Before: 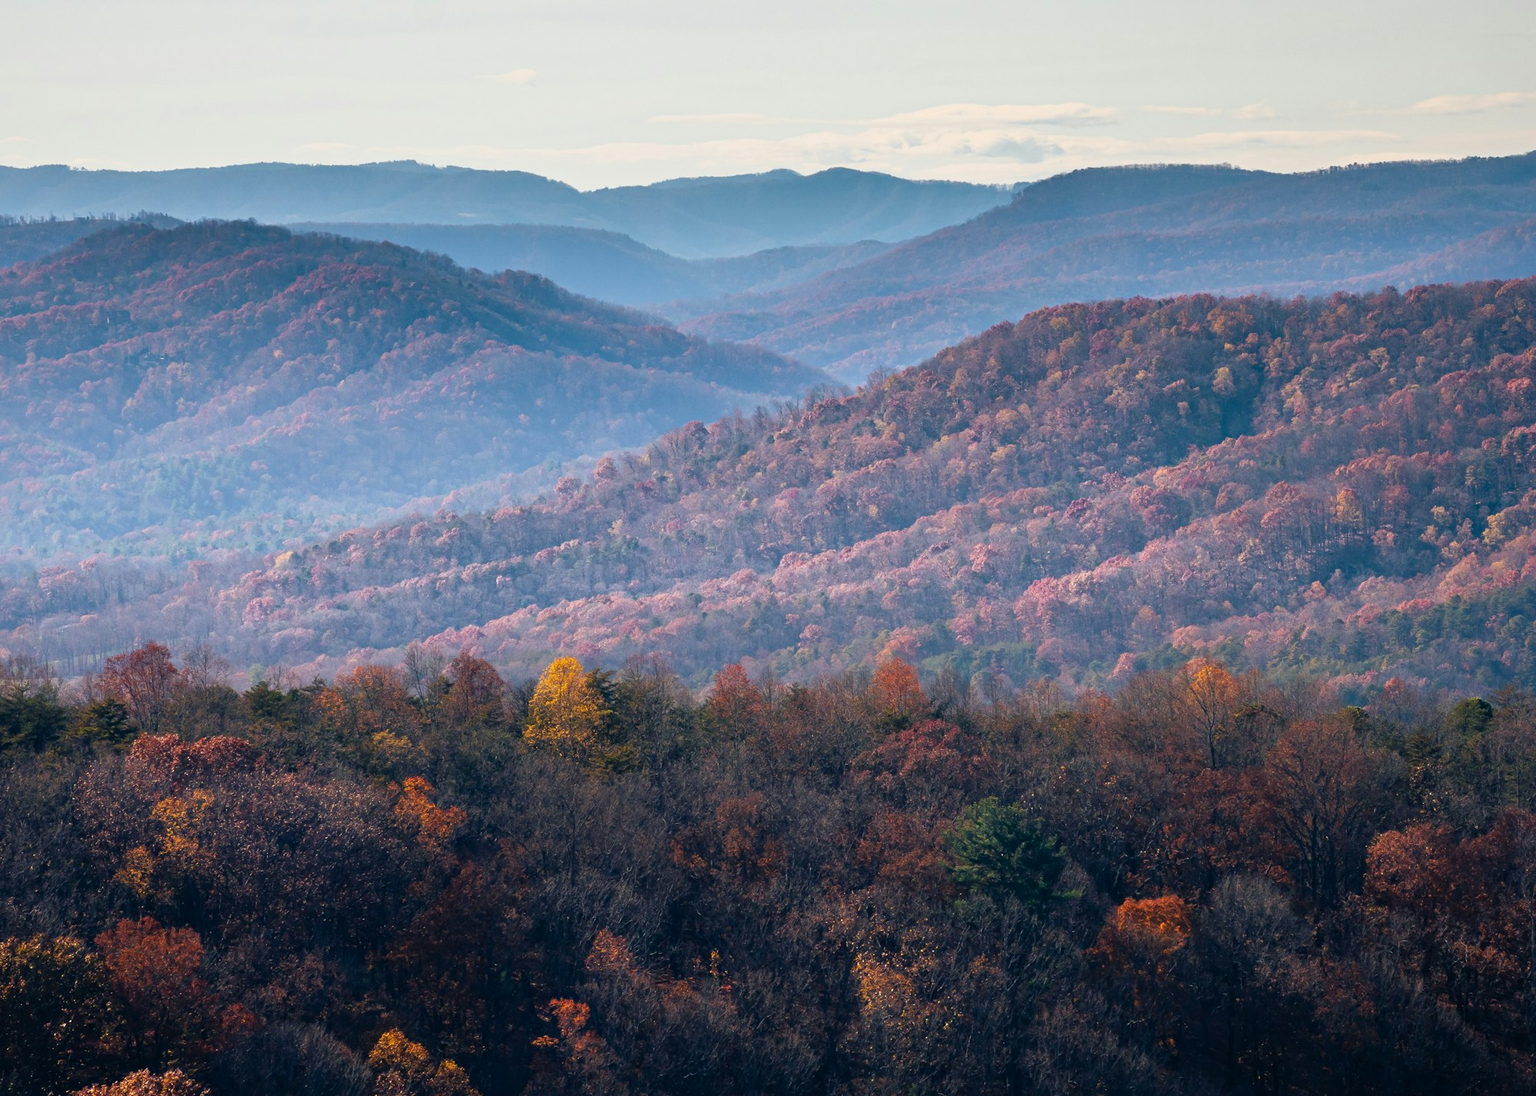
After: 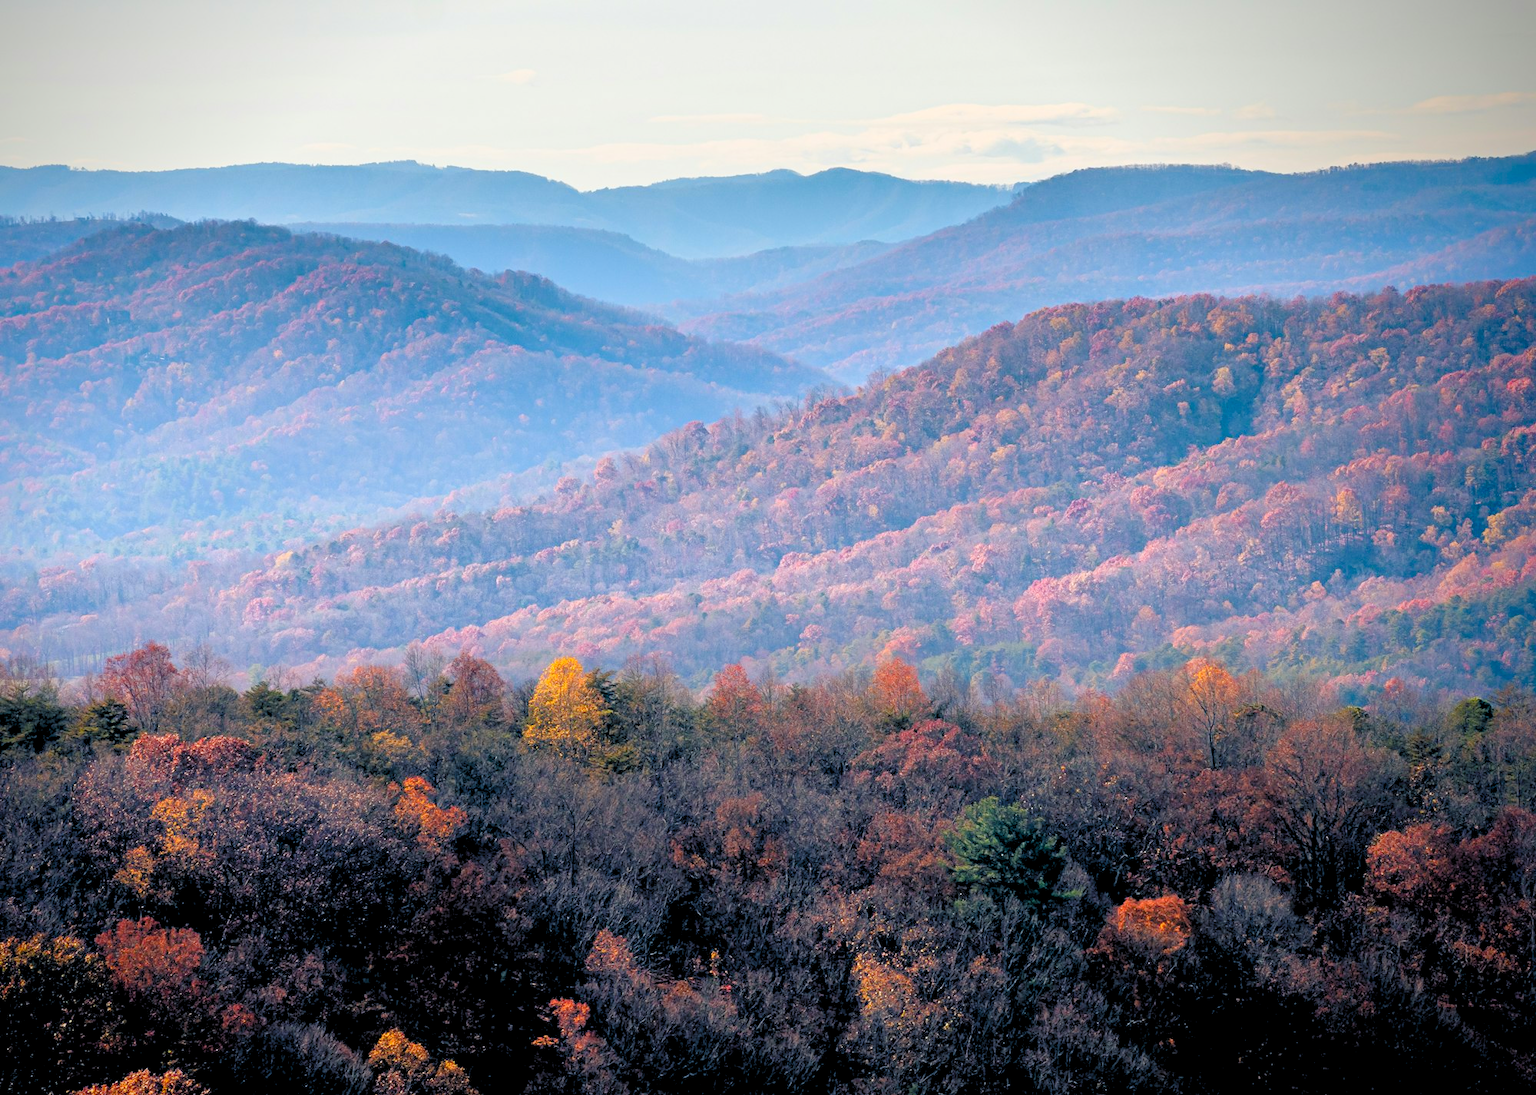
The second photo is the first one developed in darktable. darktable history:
vignetting: saturation 0.378, center (-0.077, 0.066)
levels: levels [0.093, 0.434, 0.988]
